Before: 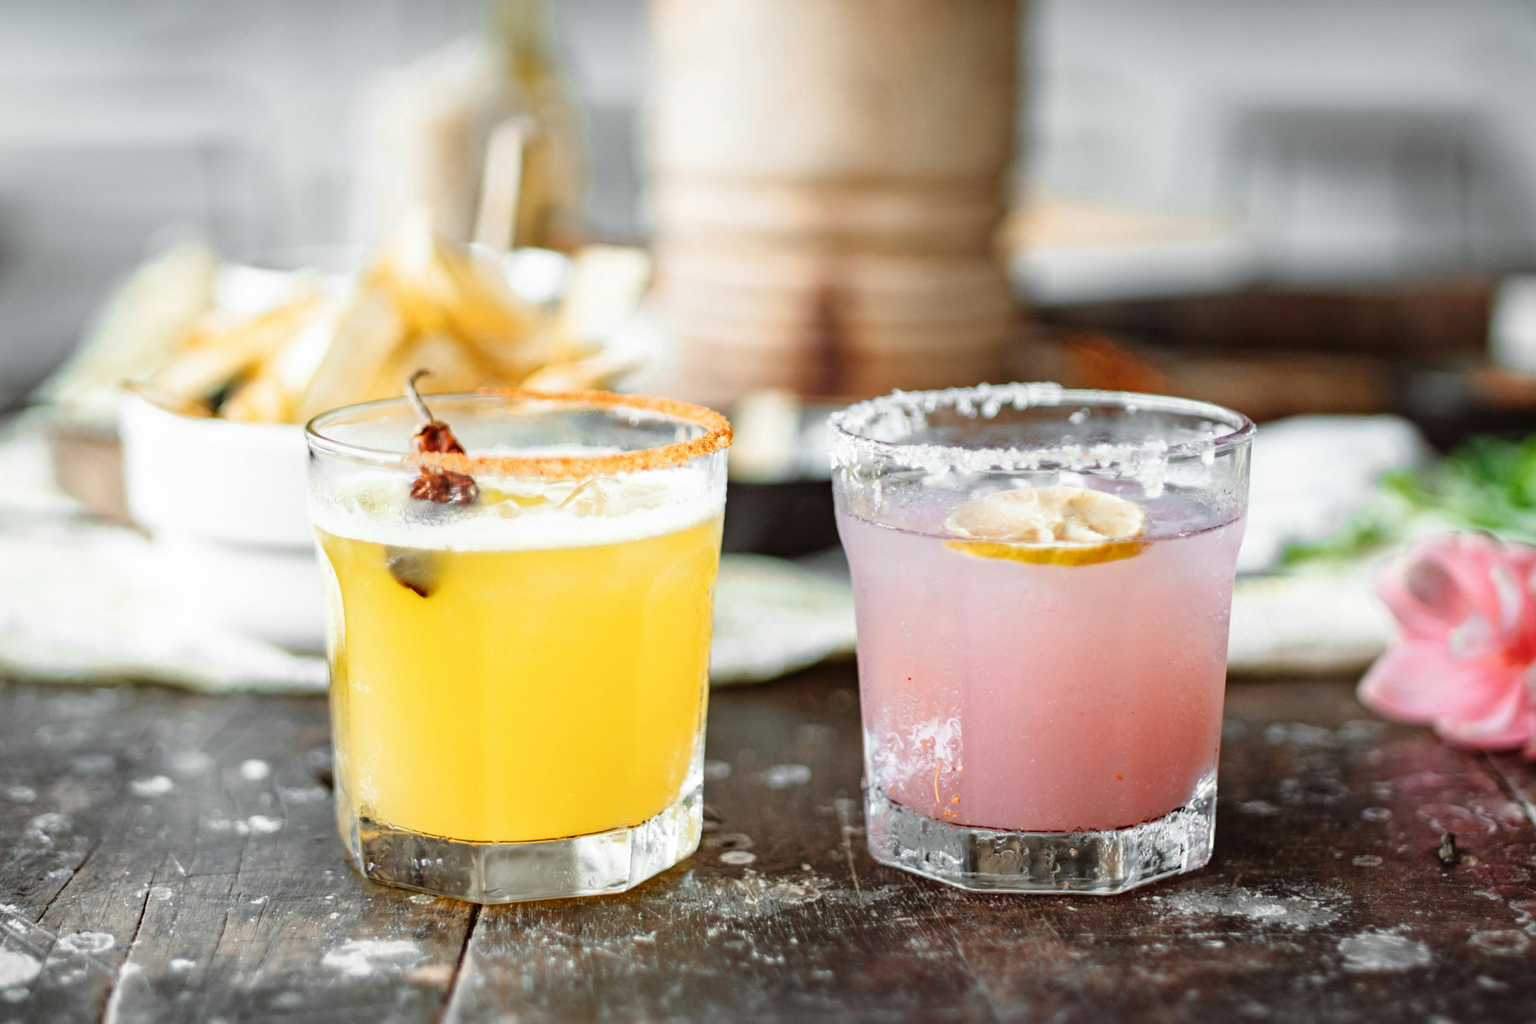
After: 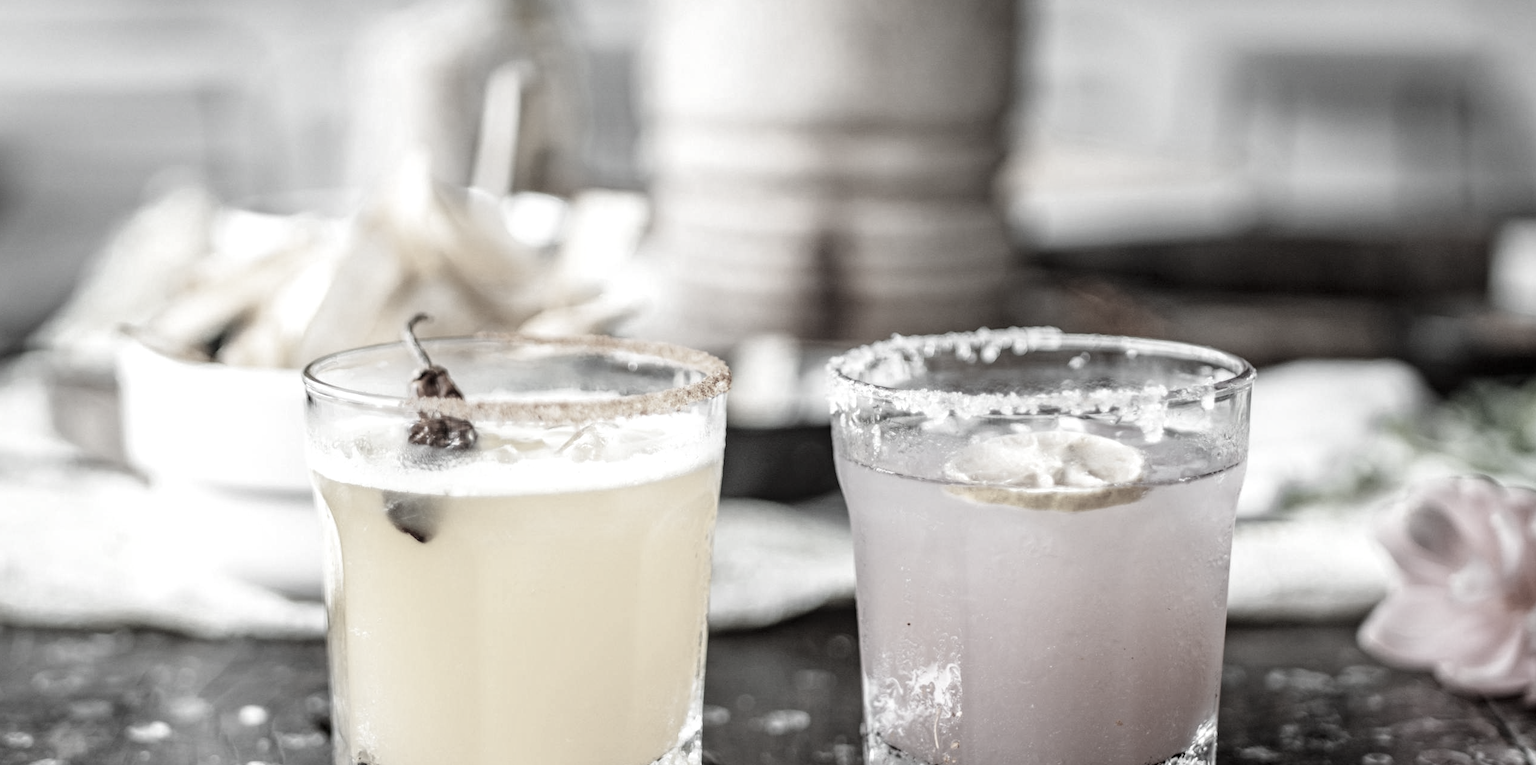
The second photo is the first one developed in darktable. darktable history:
color correction: highlights b* -0.008, saturation 0.151
crop: left 0.204%, top 5.532%, bottom 19.837%
local contrast: detail 130%
